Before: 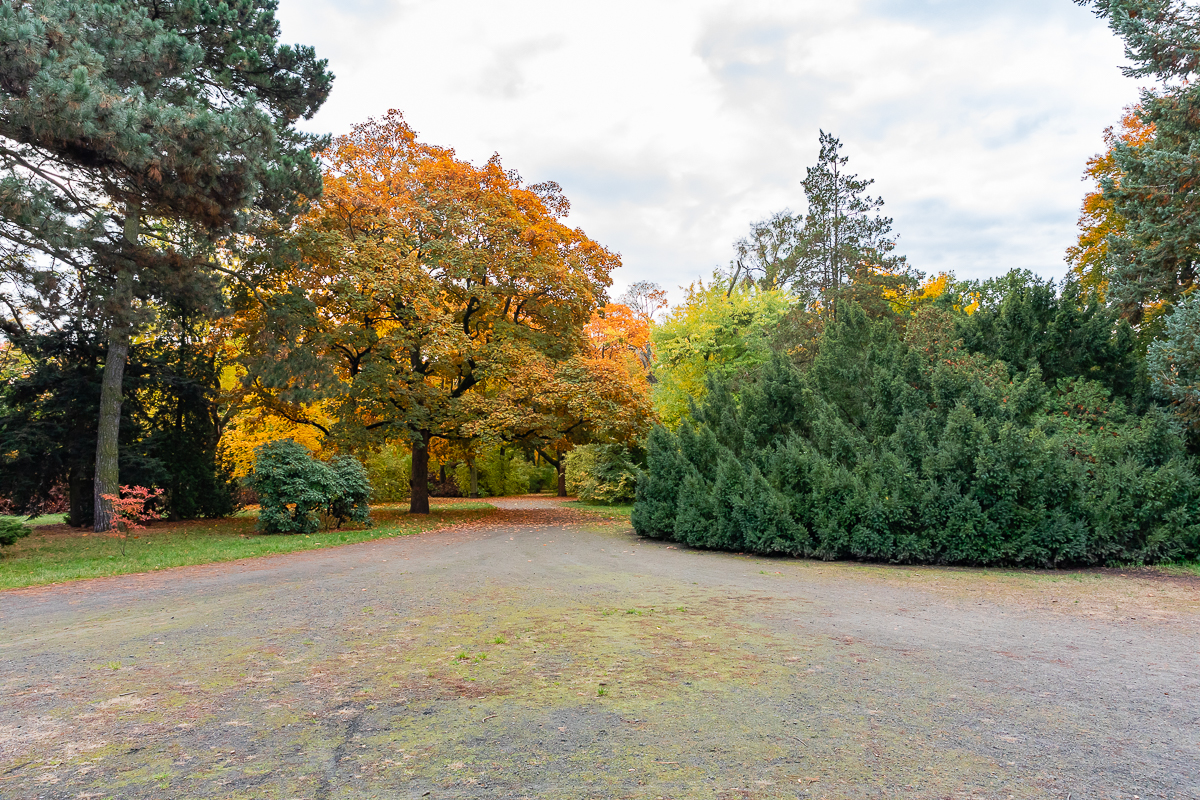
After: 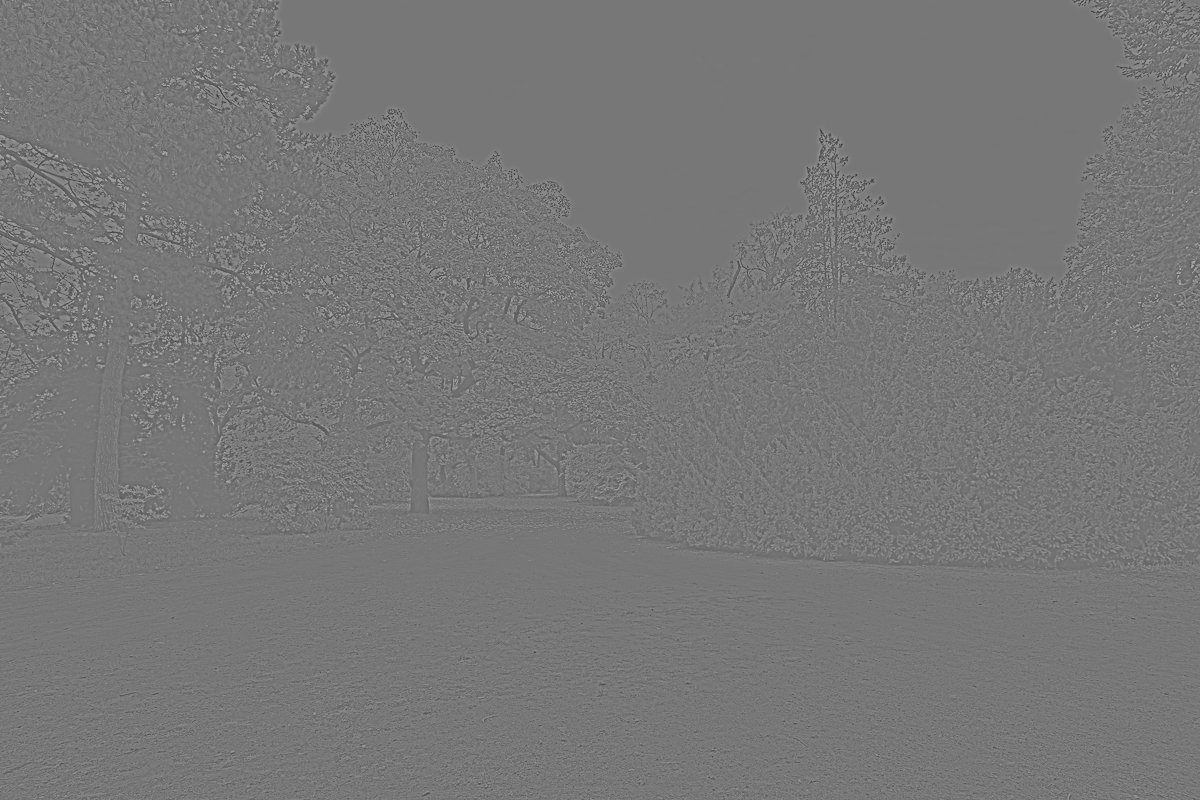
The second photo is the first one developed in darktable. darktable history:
contrast brightness saturation: contrast 0.14
highpass: sharpness 5.84%, contrast boost 8.44%
